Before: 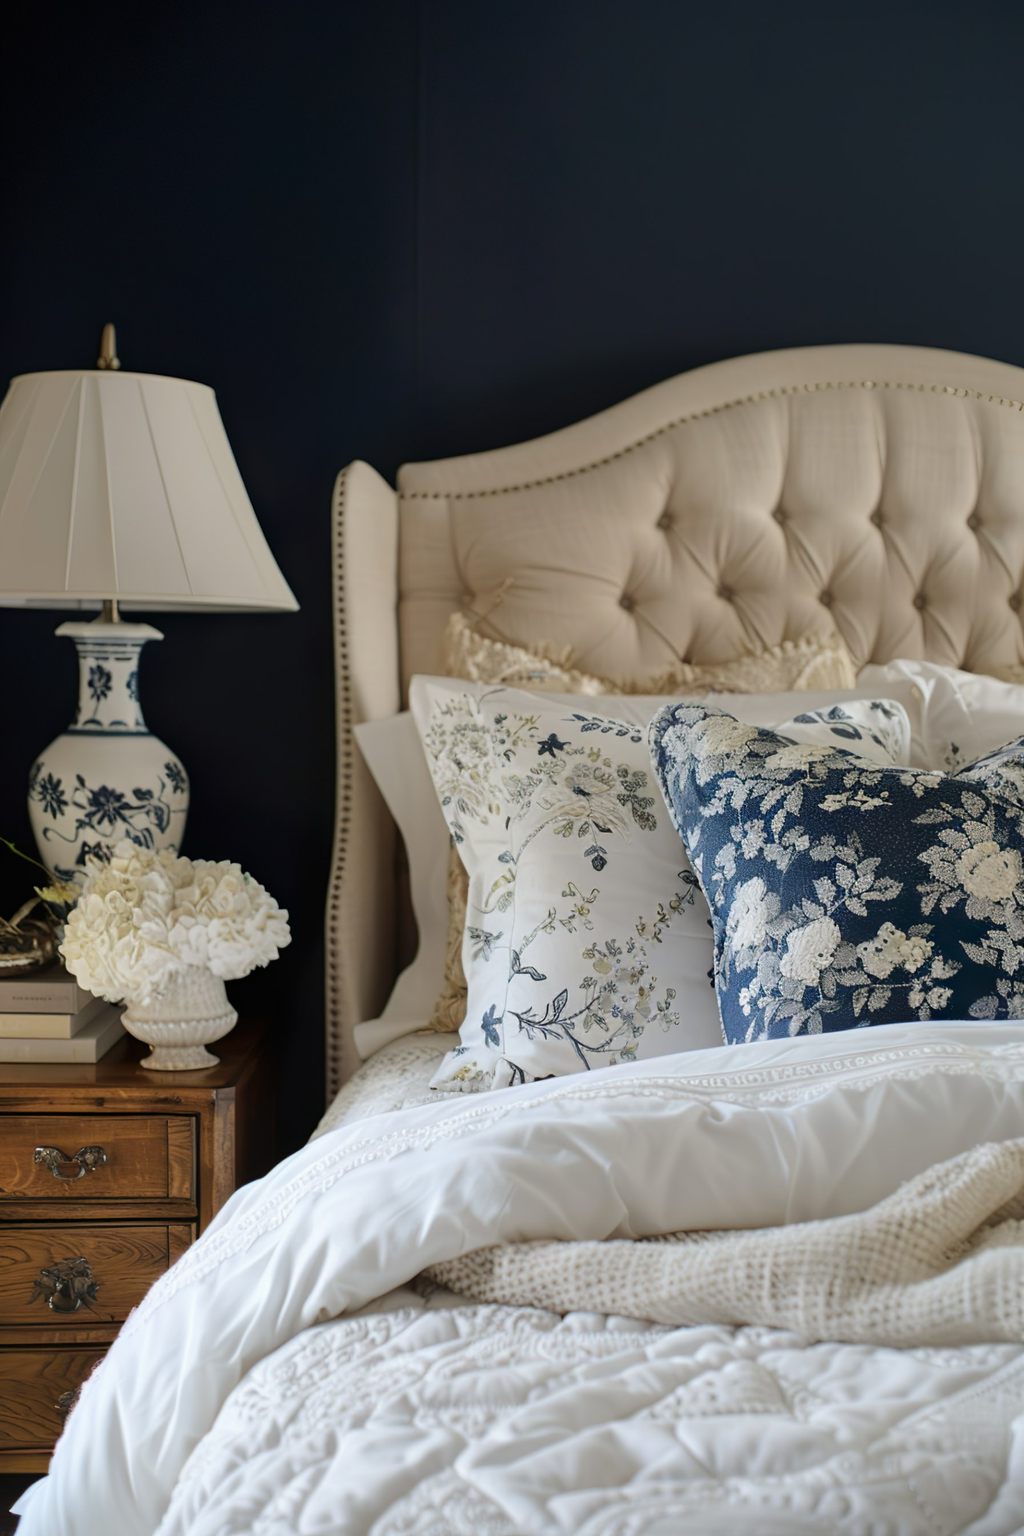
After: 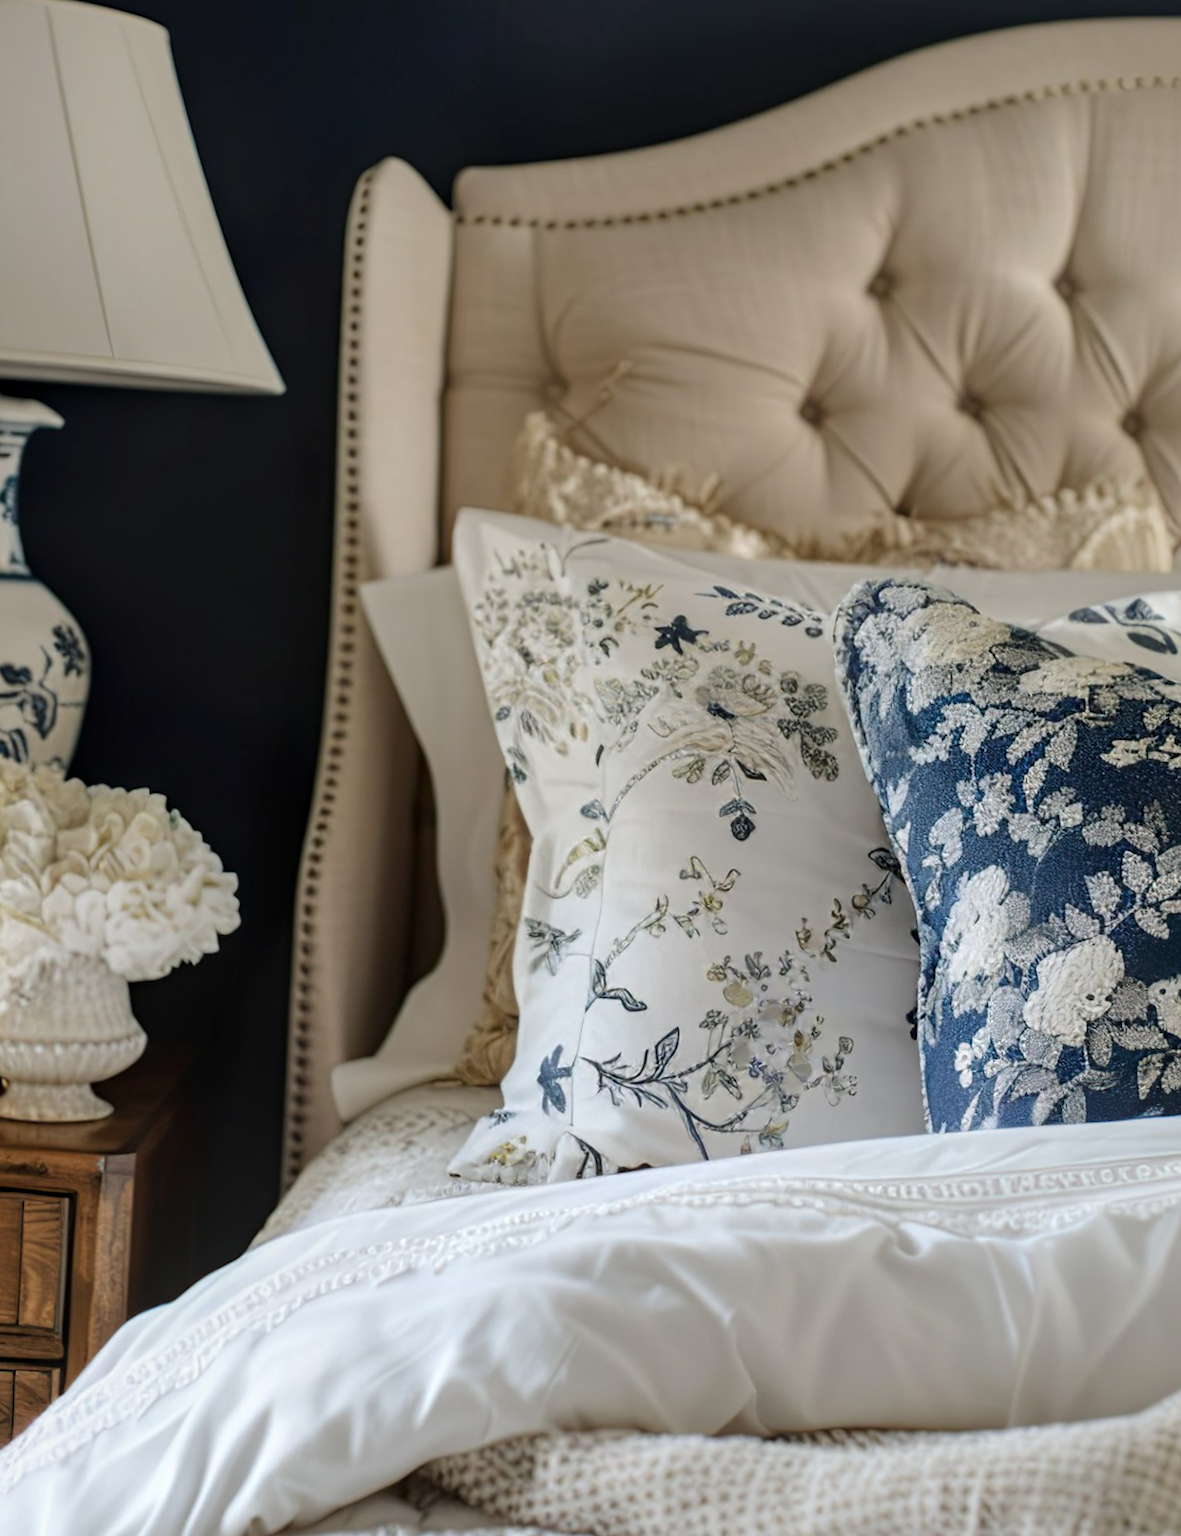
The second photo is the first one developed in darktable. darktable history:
local contrast: on, module defaults
crop and rotate: angle -3.37°, left 9.79%, top 20.73%, right 12.42%, bottom 11.82%
